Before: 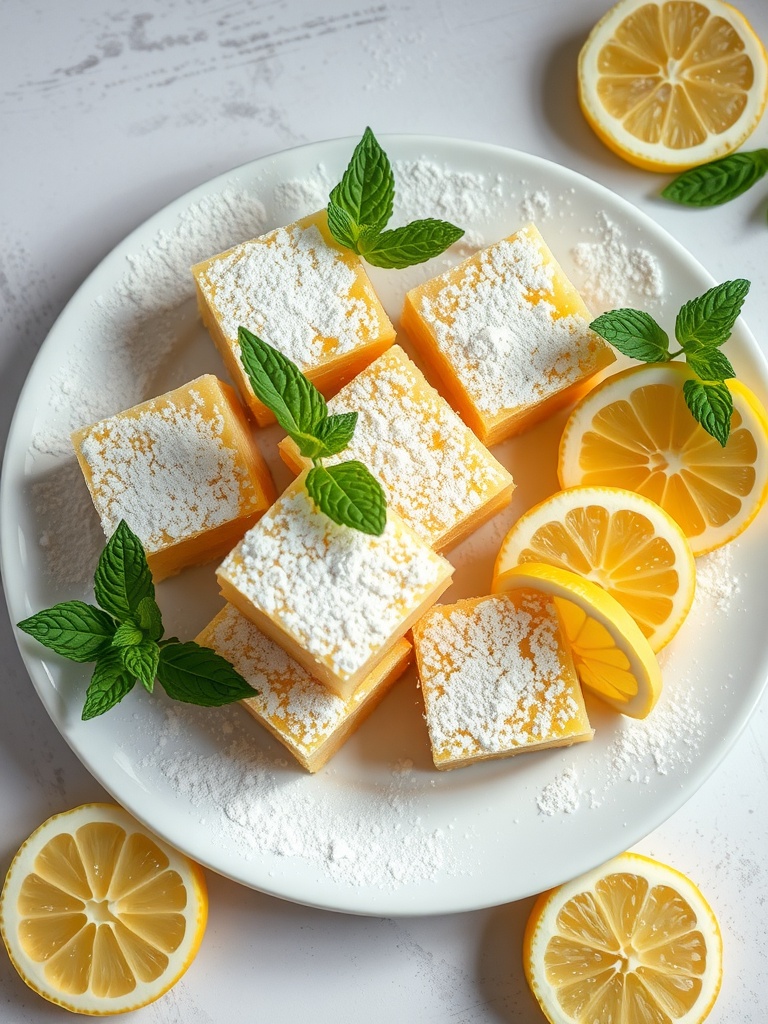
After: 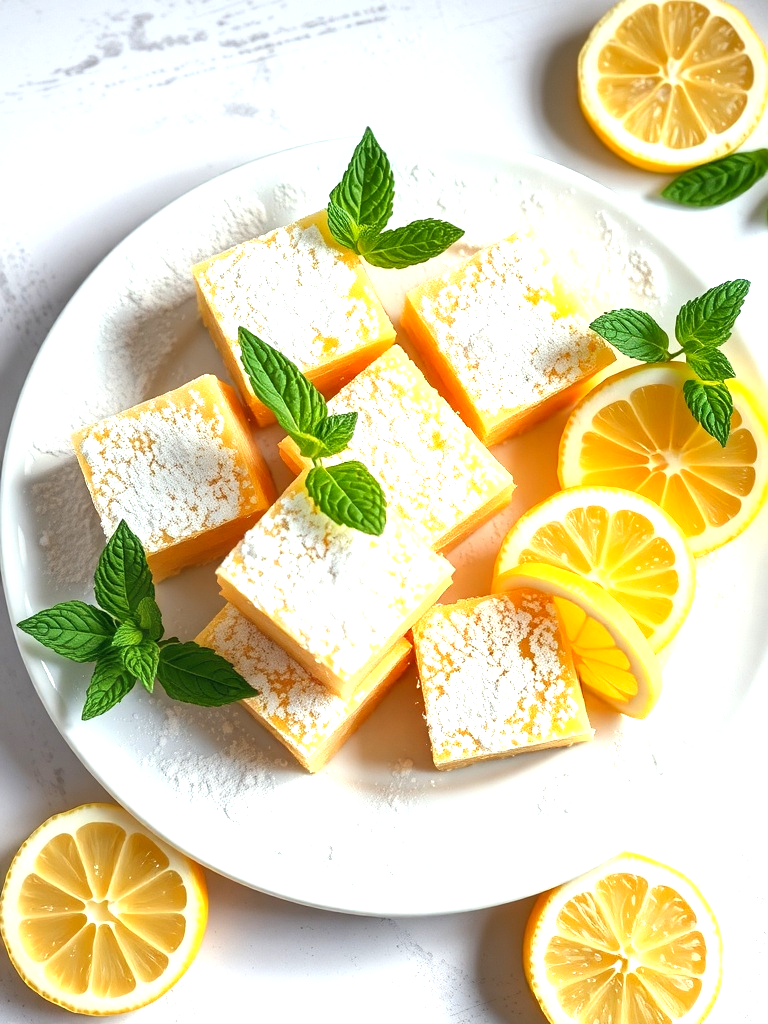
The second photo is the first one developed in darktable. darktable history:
exposure: black level correction 0, exposure 0.953 EV, compensate exposure bias true, compensate highlight preservation false
shadows and highlights: shadows 20.55, highlights -20.99, soften with gaussian
